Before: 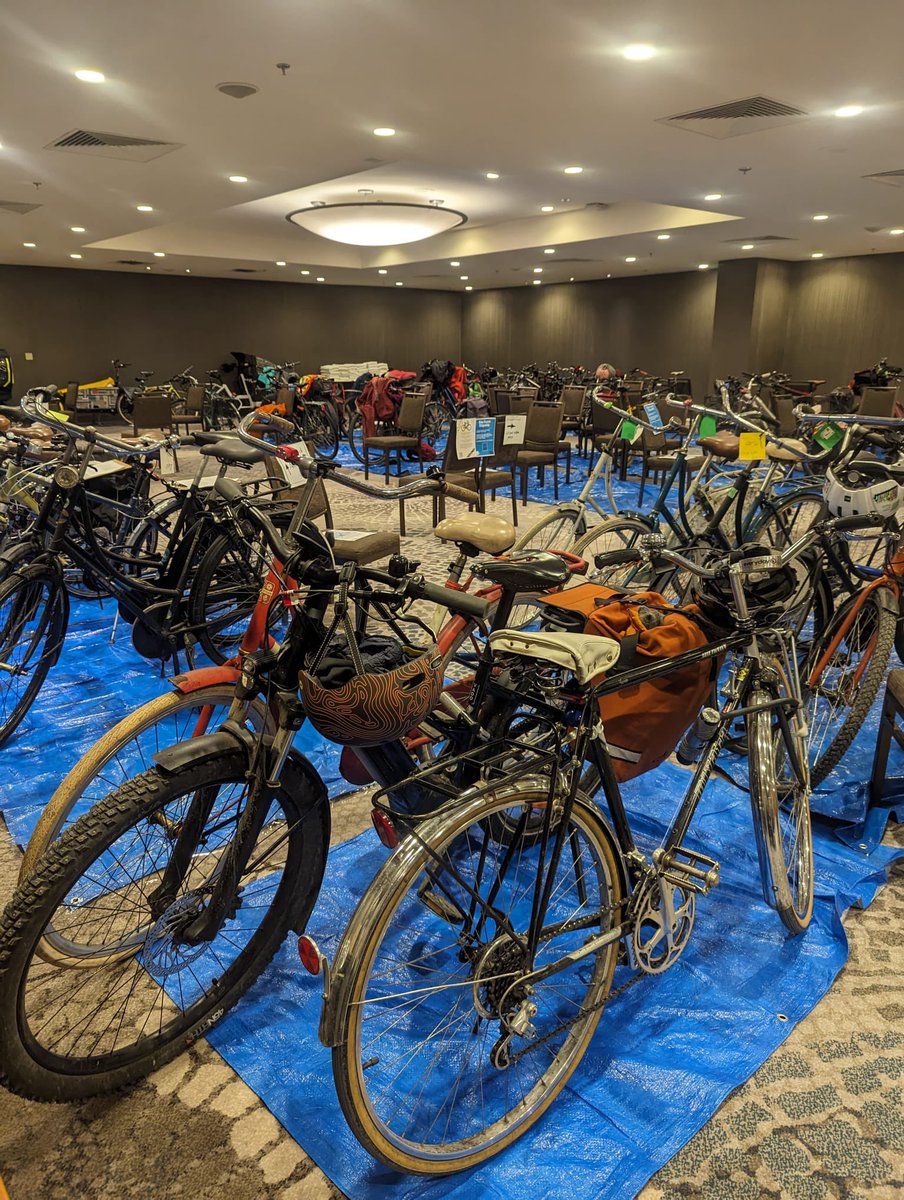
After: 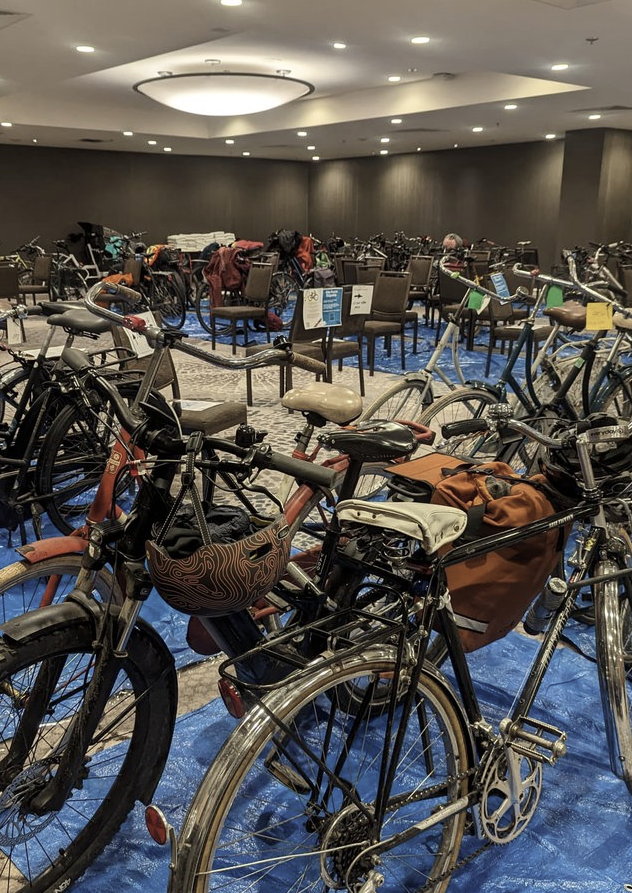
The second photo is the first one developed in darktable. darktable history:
crop and rotate: left 17.025%, top 10.897%, right 12.973%, bottom 14.638%
contrast brightness saturation: contrast 0.098, saturation -0.371
